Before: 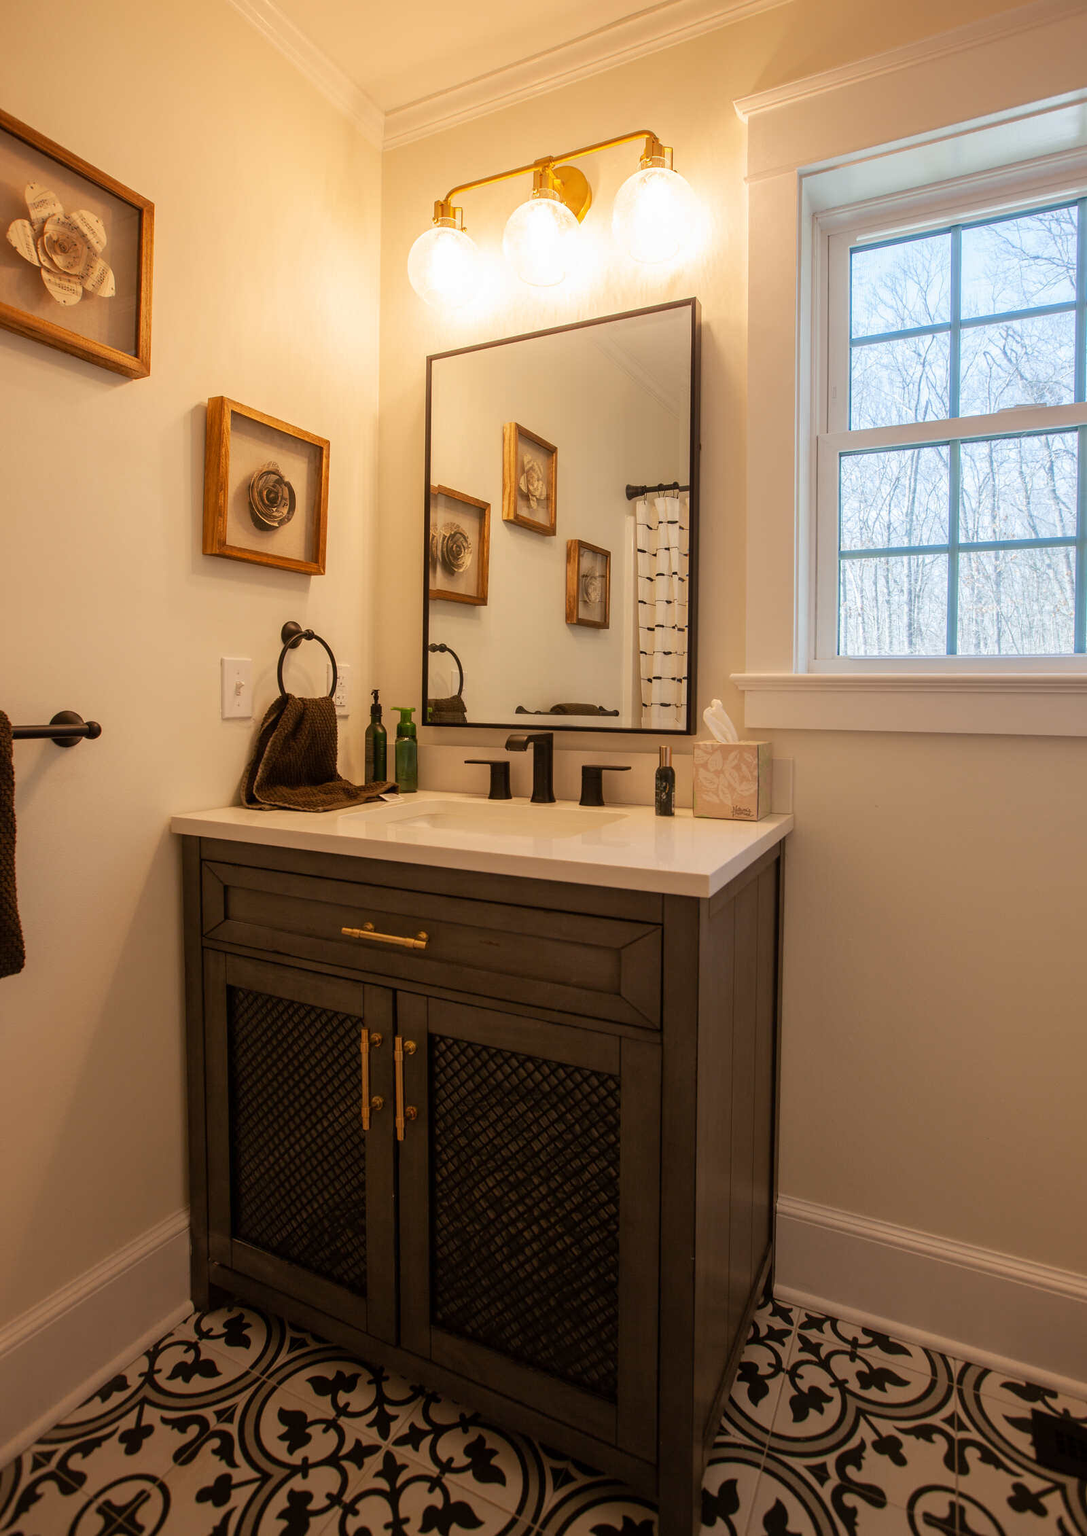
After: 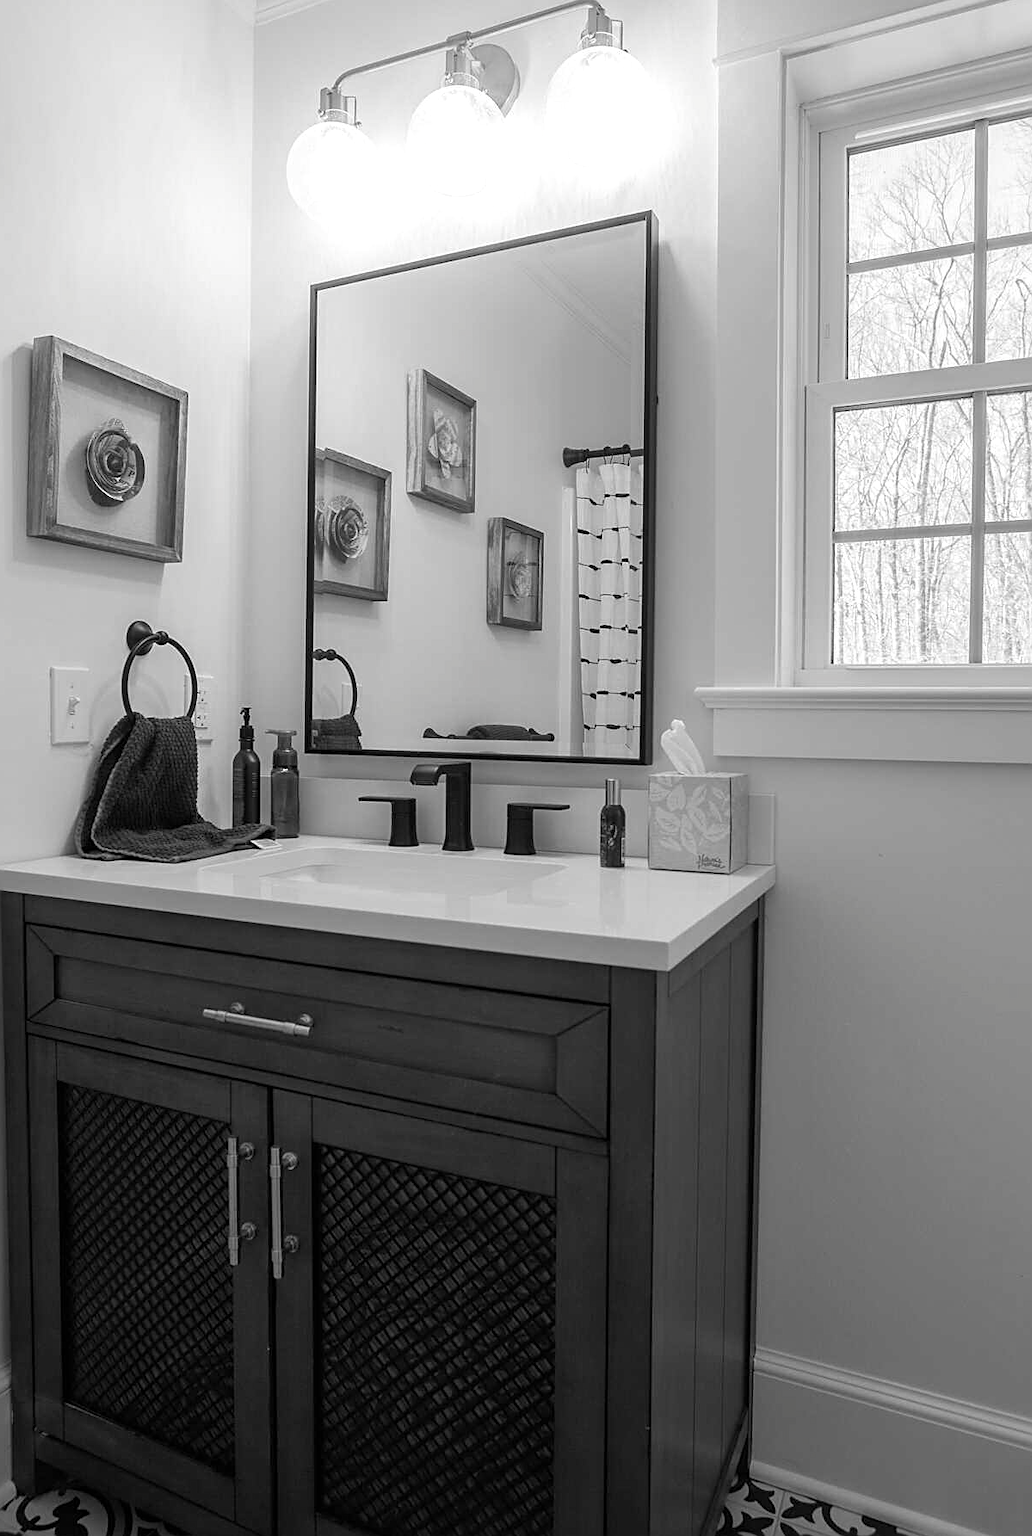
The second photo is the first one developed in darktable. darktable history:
color correction: highlights b* 0.038, saturation 0.994
exposure: exposure 0.128 EV, compensate exposure bias true, compensate highlight preservation false
sharpen: on, module defaults
crop: left 16.692%, top 8.579%, right 8.266%, bottom 12.47%
color calibration: output gray [0.714, 0.278, 0, 0], gray › normalize channels true, illuminant same as pipeline (D50), x 0.345, y 0.357, temperature 4992.09 K, gamut compression 0.014
